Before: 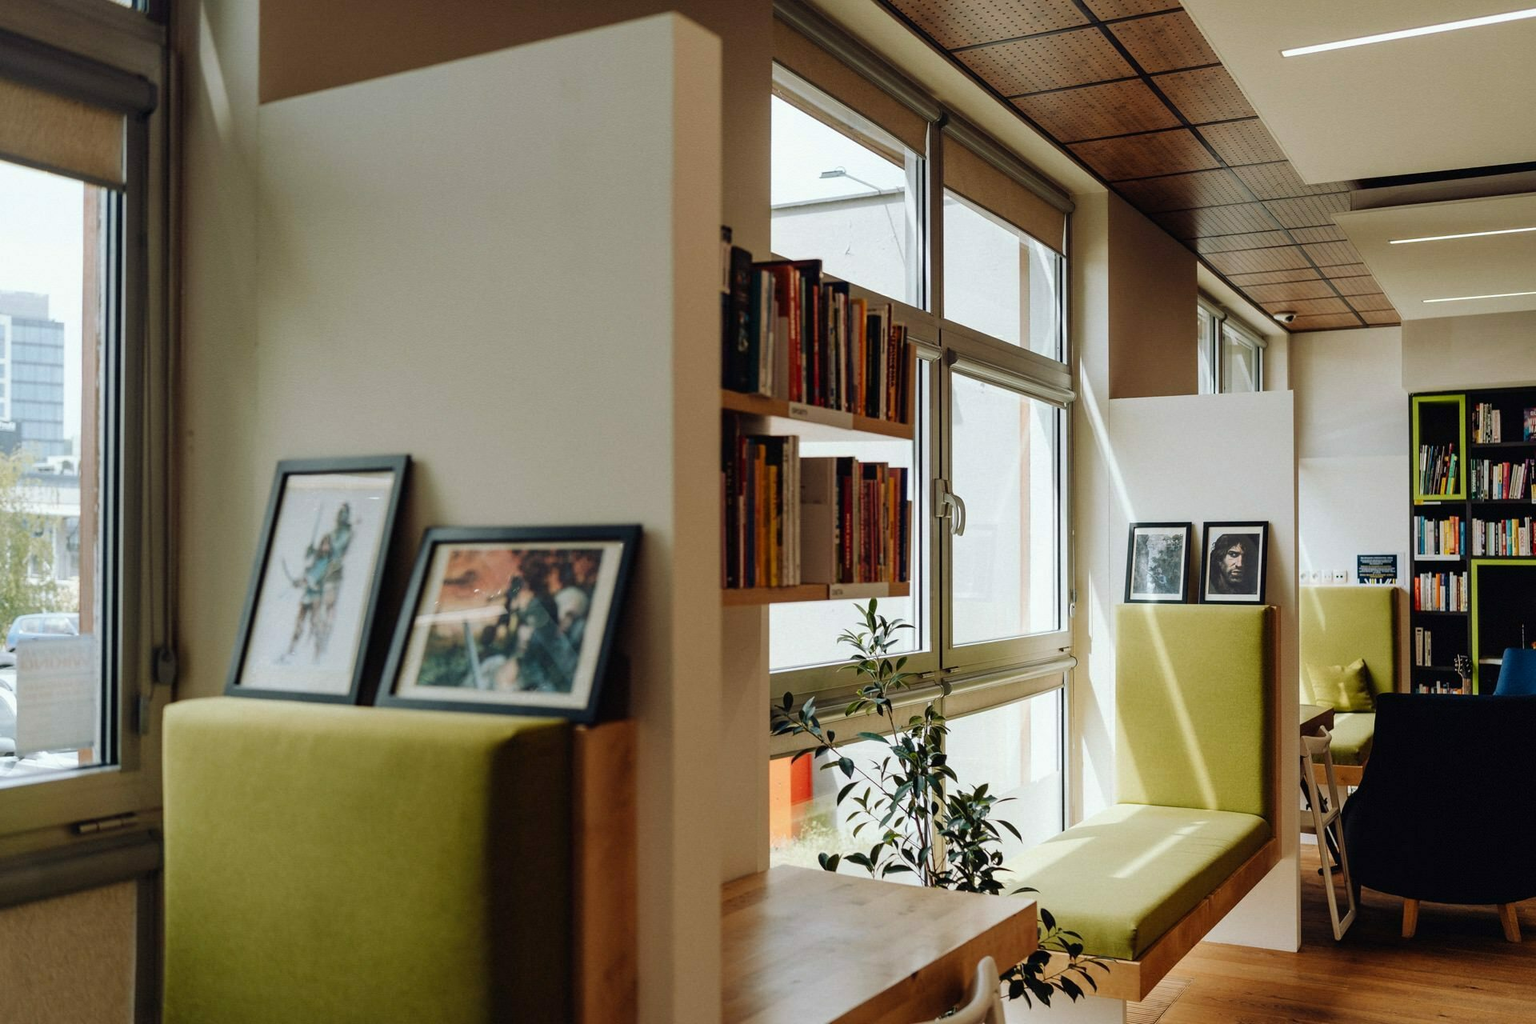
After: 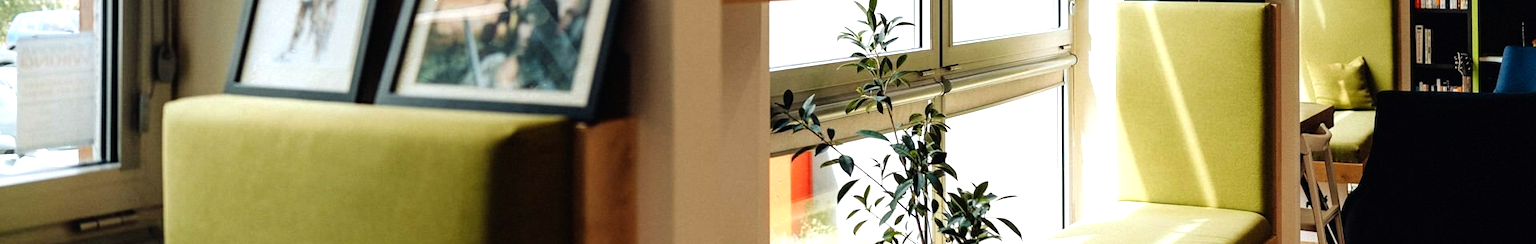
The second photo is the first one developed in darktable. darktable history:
tone equalizer: -8 EV -0.765 EV, -7 EV -0.668 EV, -6 EV -0.564 EV, -5 EV -0.417 EV, -3 EV 0.37 EV, -2 EV 0.6 EV, -1 EV 0.676 EV, +0 EV 0.766 EV
crop and rotate: top 58.853%, bottom 17.304%
